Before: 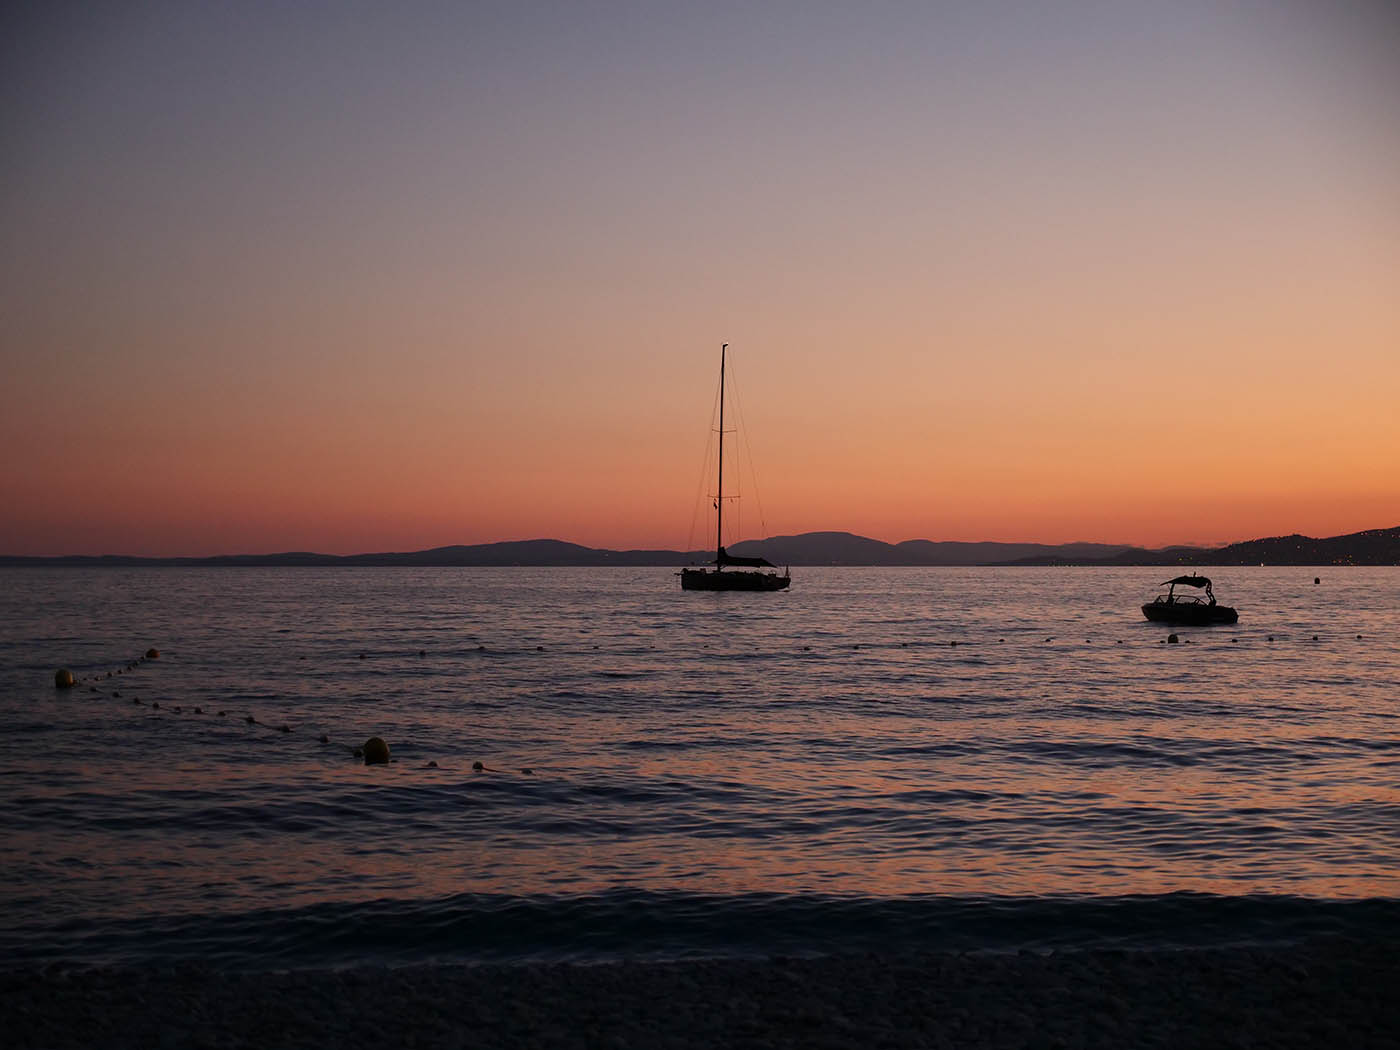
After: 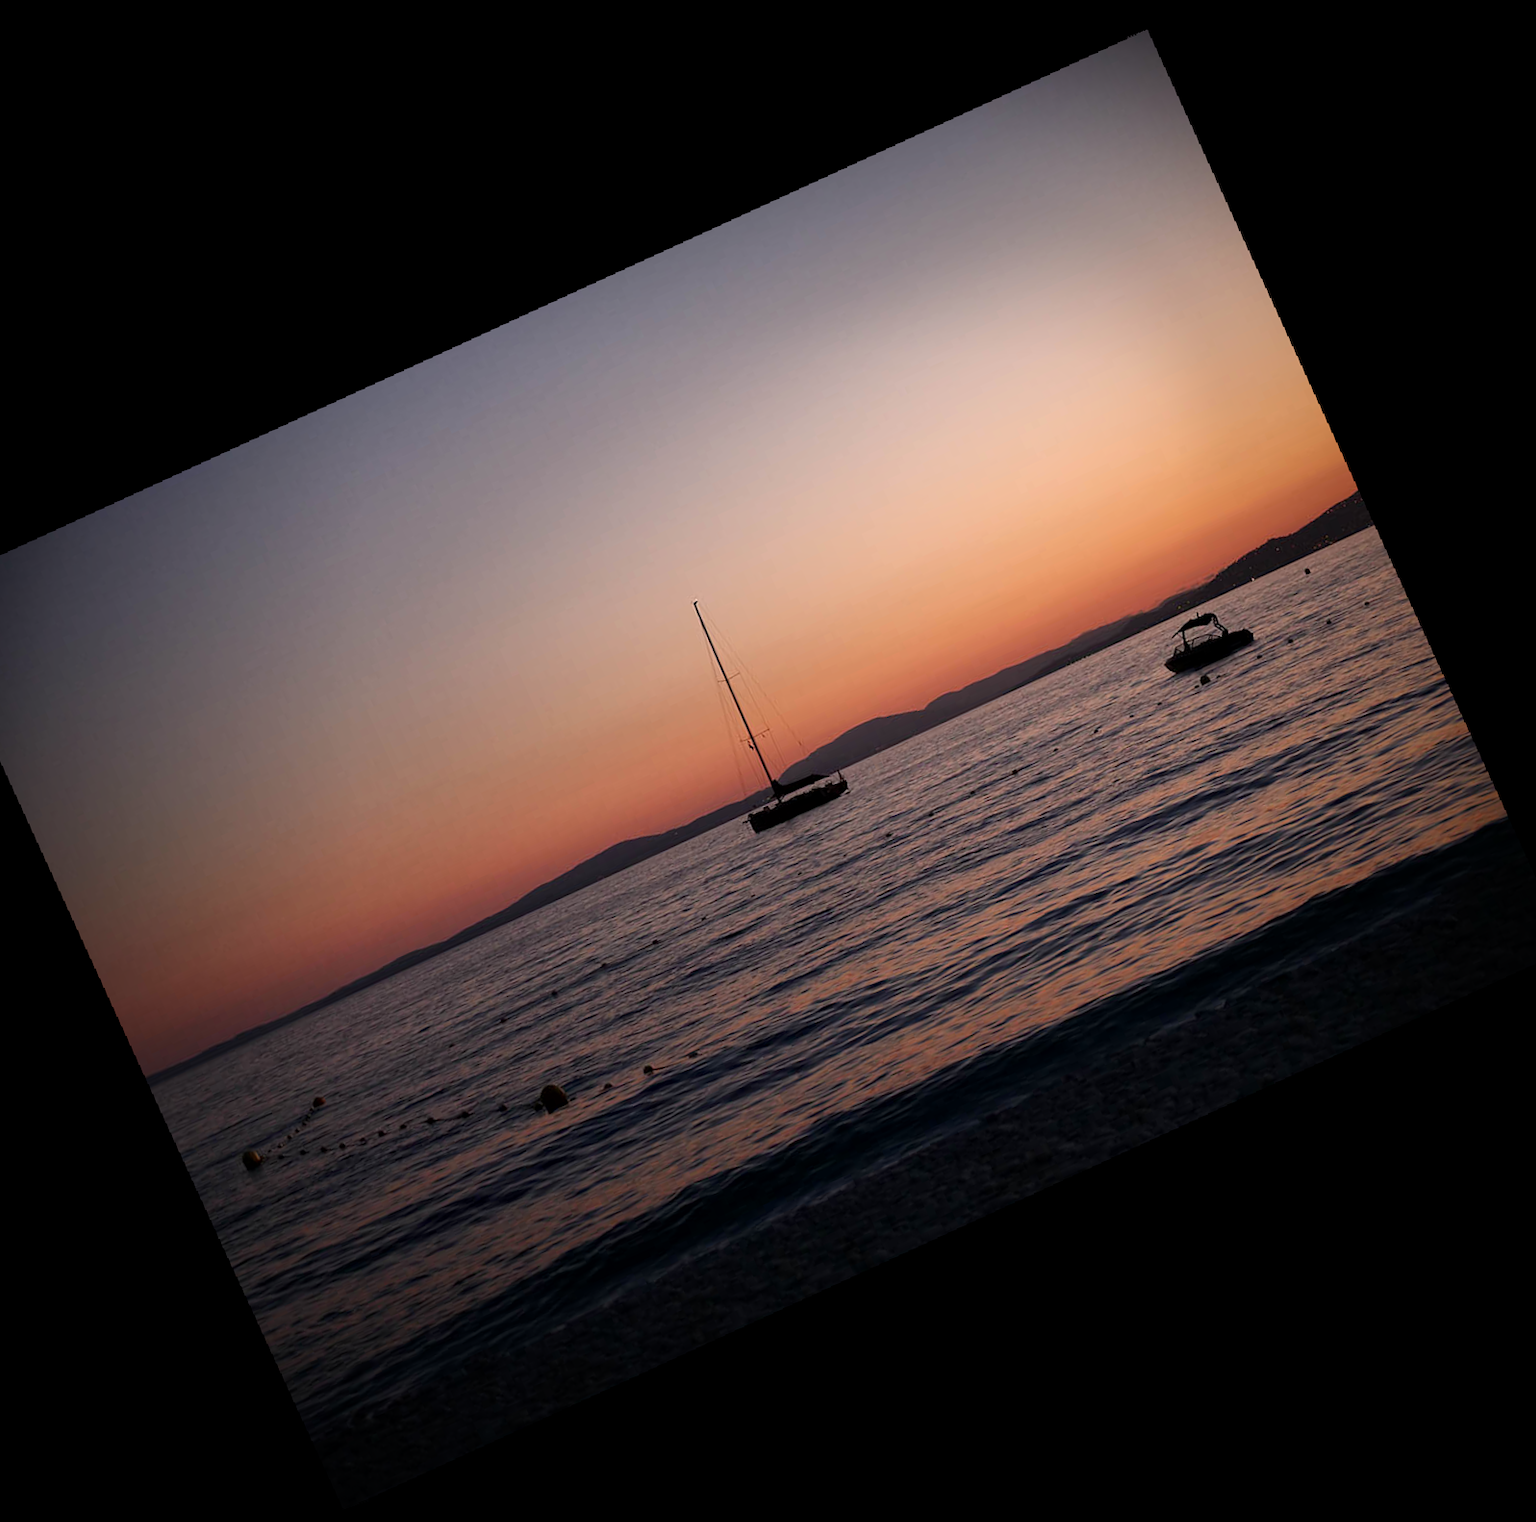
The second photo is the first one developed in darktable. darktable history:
crop and rotate: angle 19.43°, left 6.812%, right 4.125%, bottom 1.087%
rotate and perspective: rotation -5.2°, automatic cropping off
local contrast: mode bilateral grid, contrast 20, coarseness 50, detail 120%, midtone range 0.2
vignetting: fall-off start 53.2%, brightness -0.594, saturation 0, automatic ratio true, width/height ratio 1.313, shape 0.22, unbound false
shadows and highlights: shadows -21.3, highlights 100, soften with gaussian
